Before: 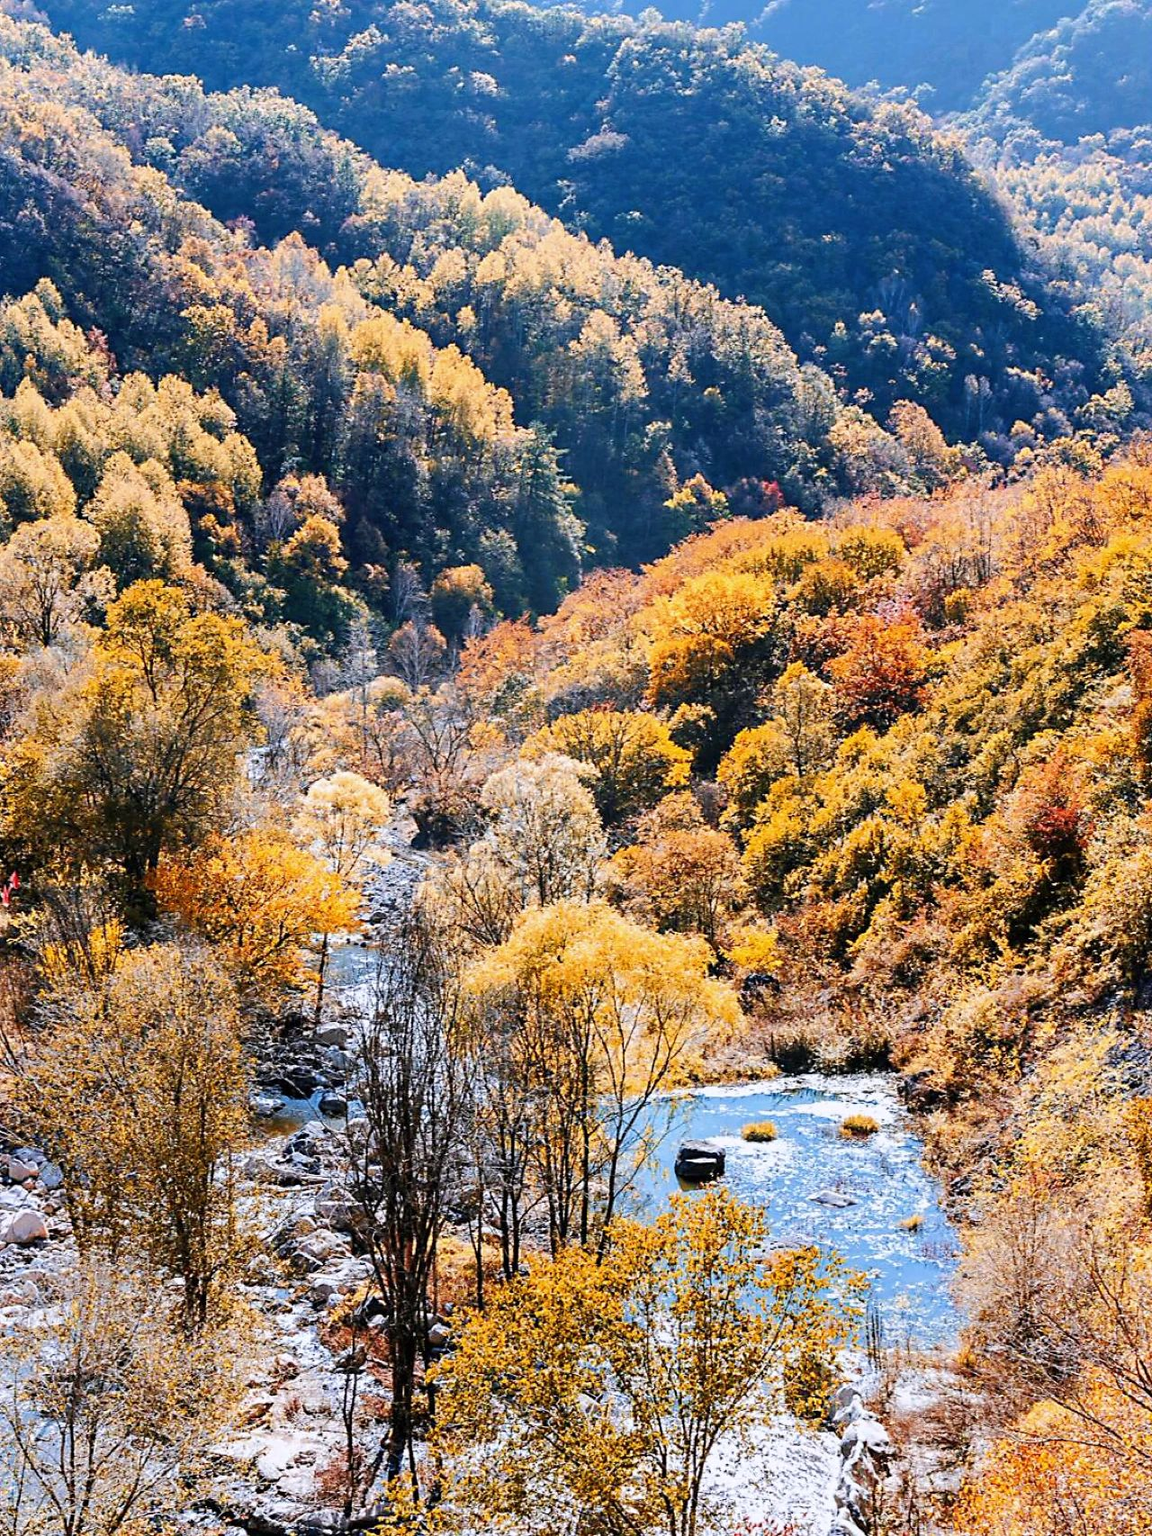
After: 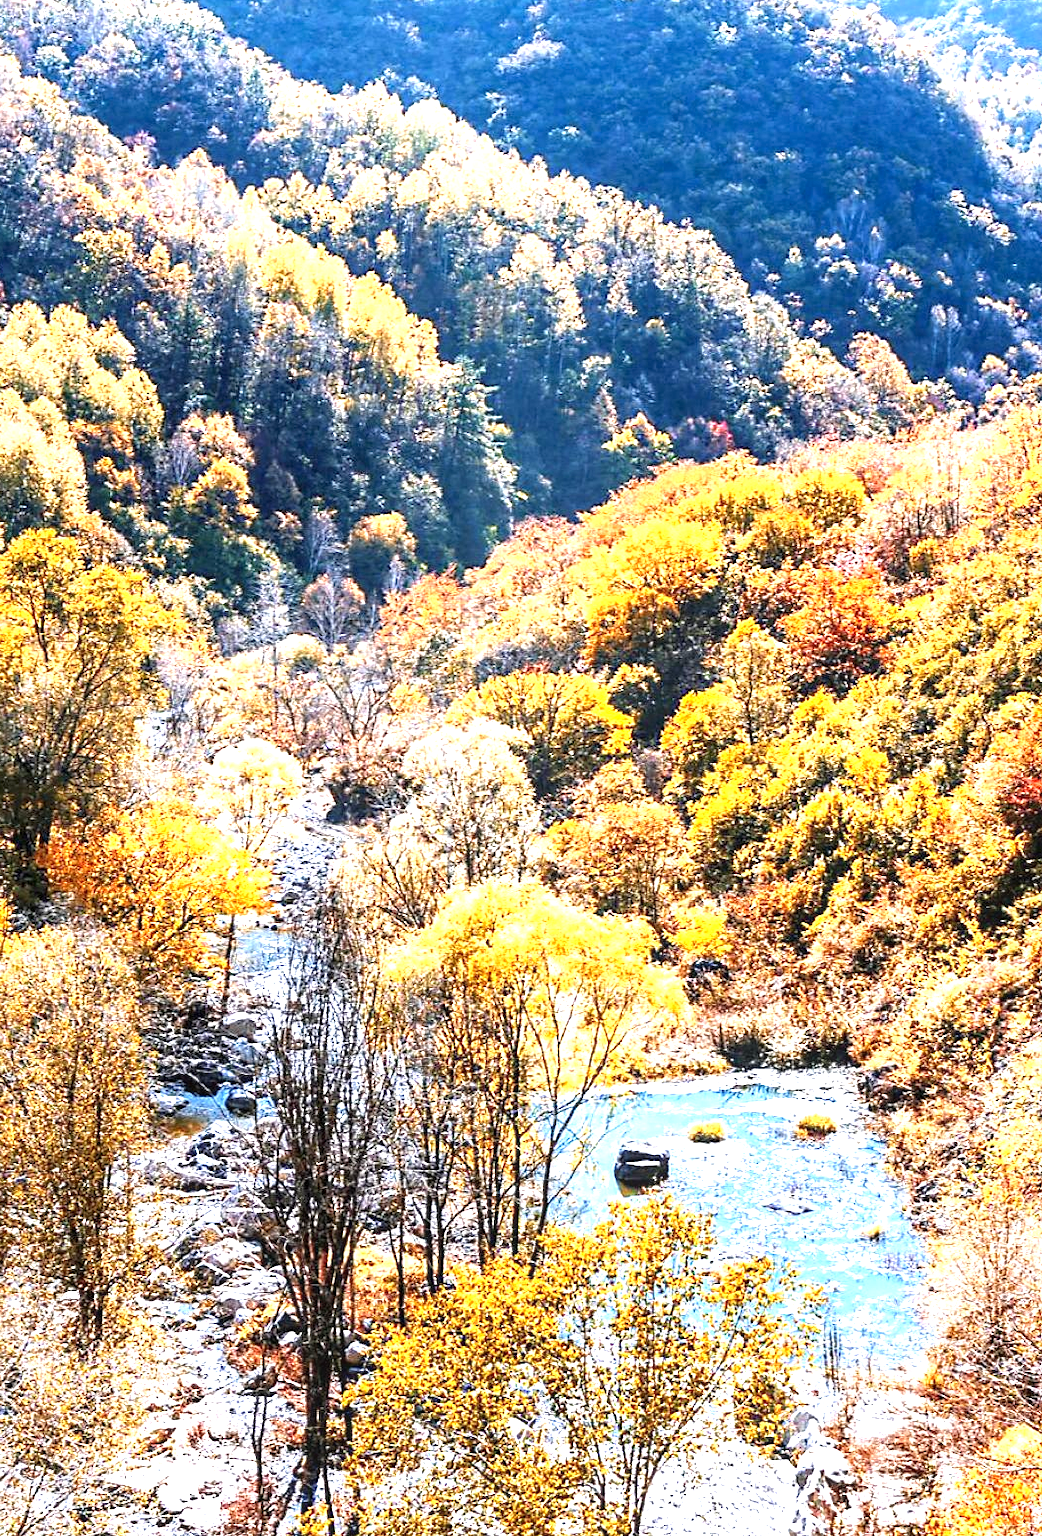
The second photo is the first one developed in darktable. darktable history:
exposure: exposure 1.223 EV, compensate highlight preservation false
local contrast: detail 130%
crop: left 9.807%, top 6.259%, right 7.334%, bottom 2.177%
